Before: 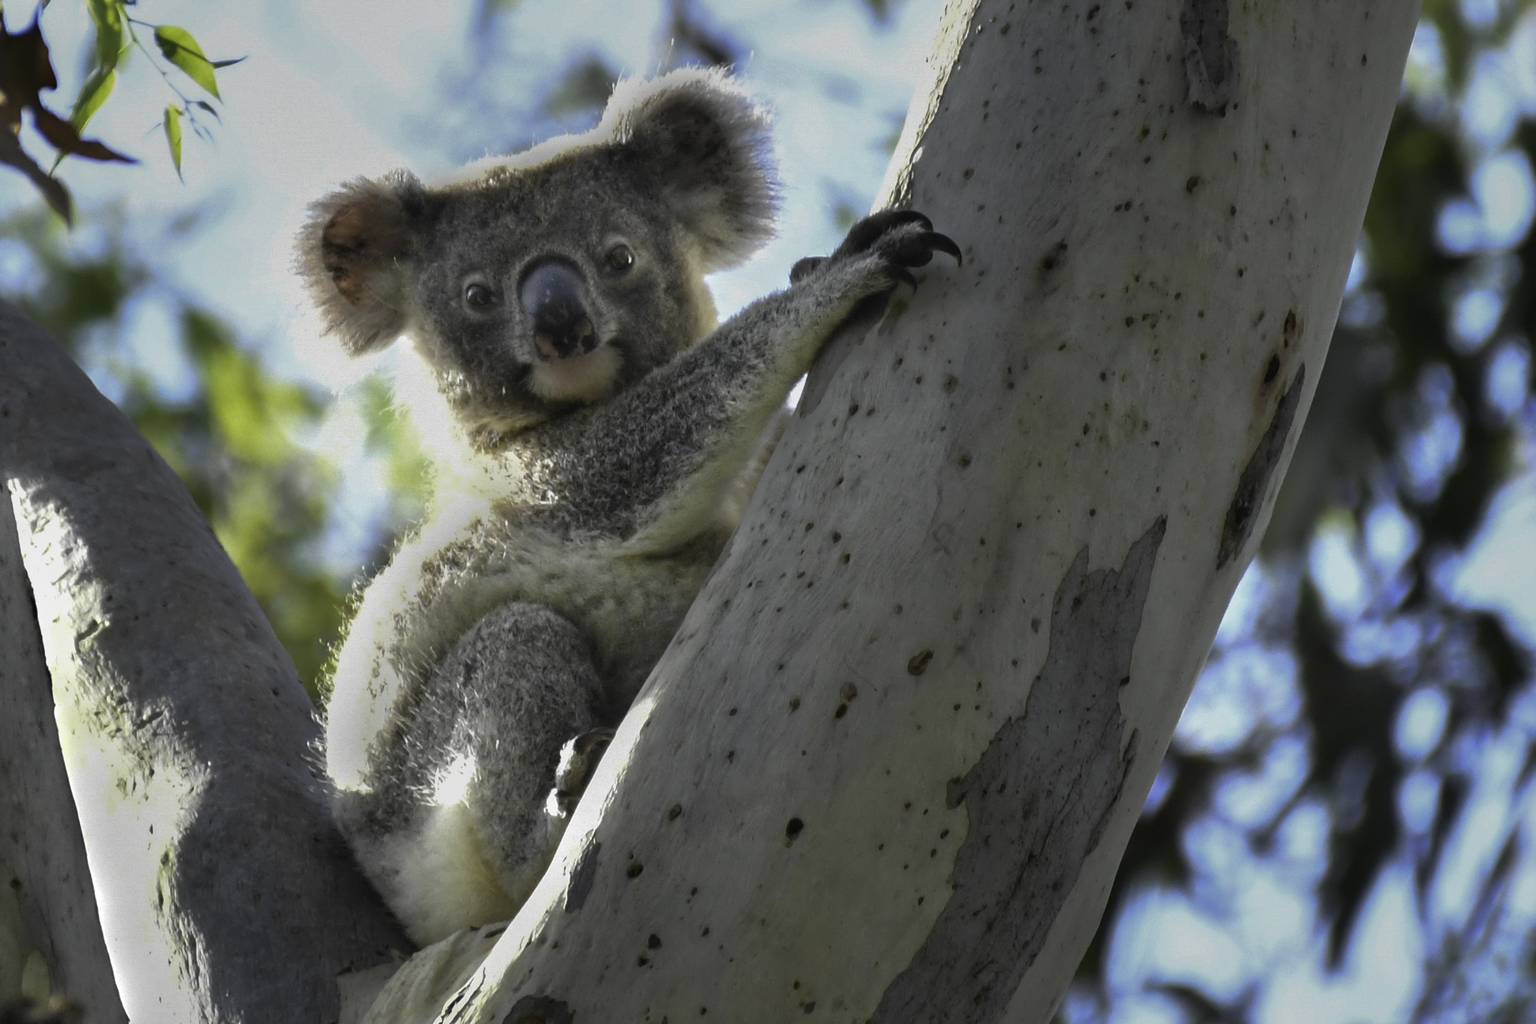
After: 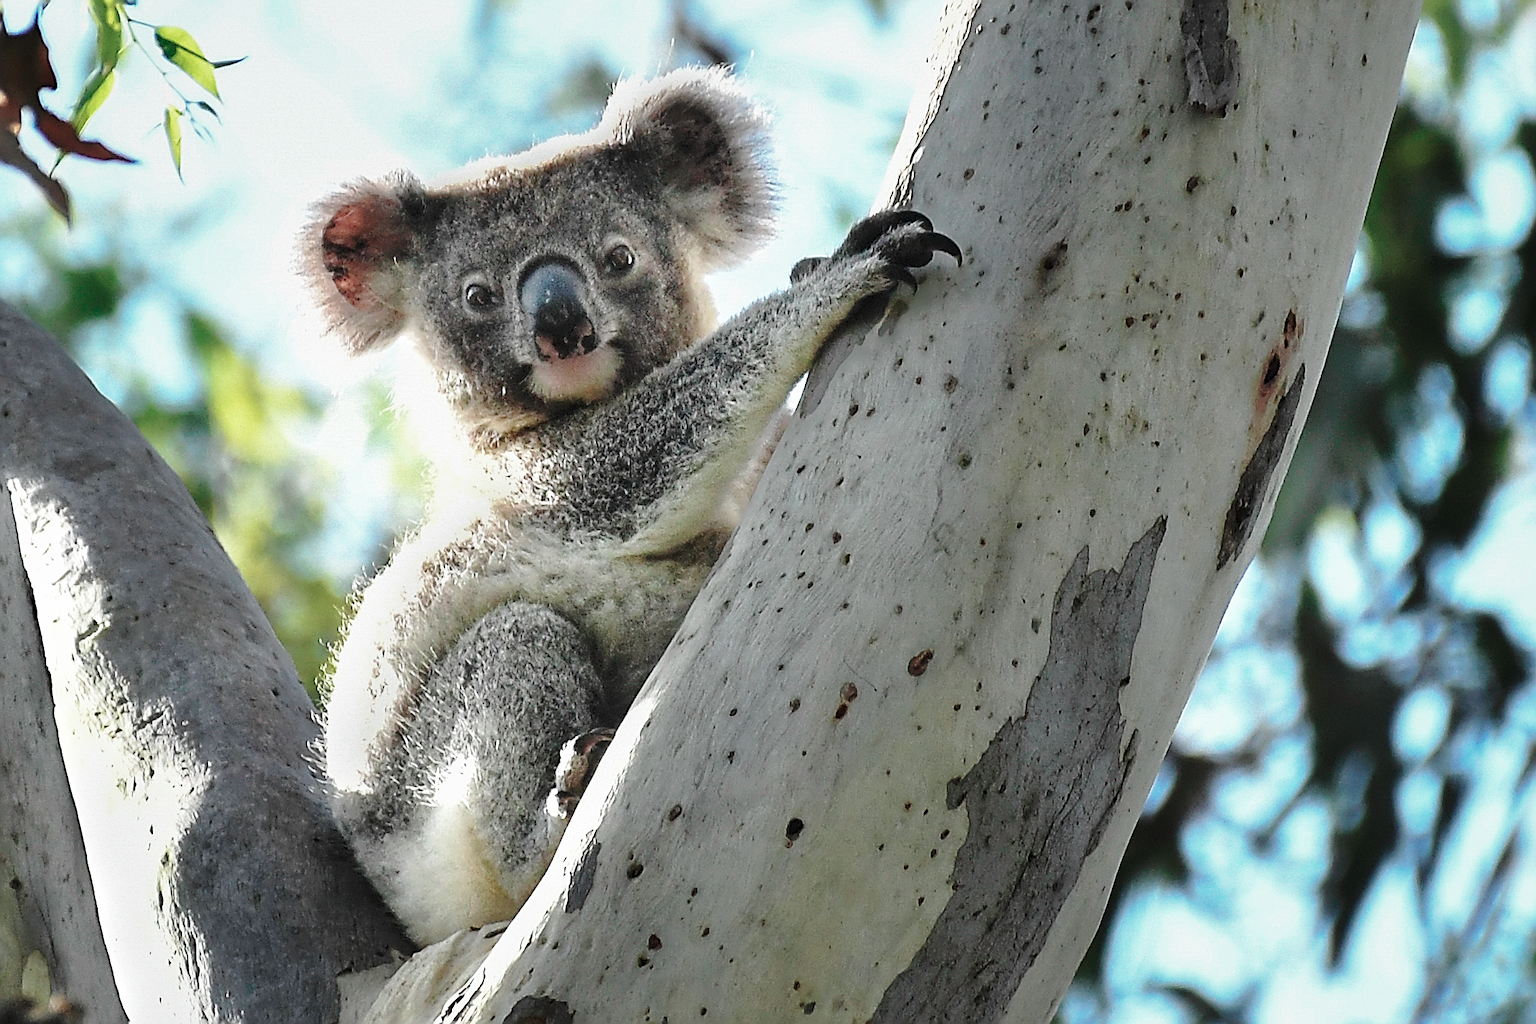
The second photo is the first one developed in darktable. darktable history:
color contrast: blue-yellow contrast 0.62
base curve: curves: ch0 [(0, 0) (0.036, 0.037) (0.121, 0.228) (0.46, 0.76) (0.859, 0.983) (1, 1)], preserve colors none
sharpen: amount 1.861
